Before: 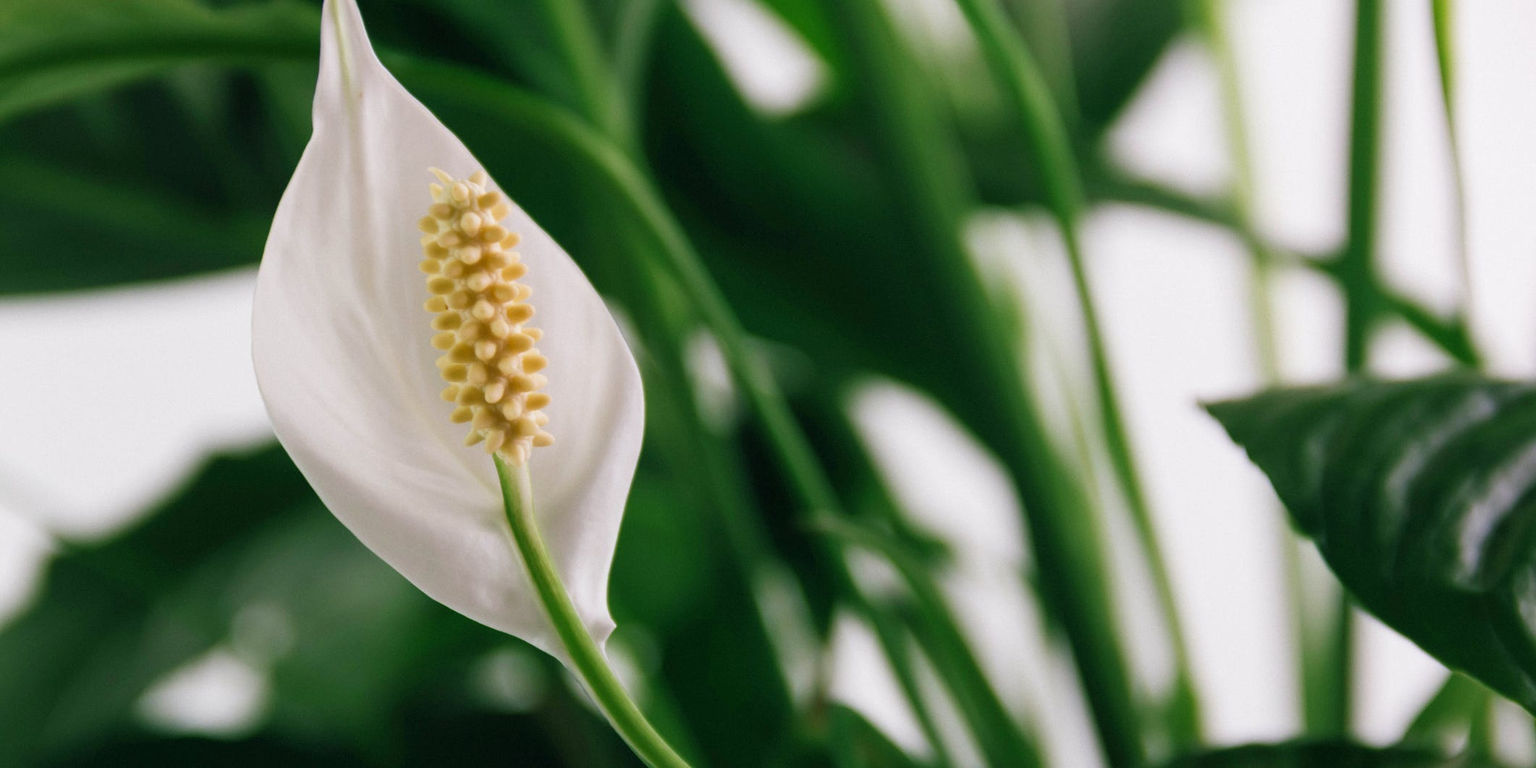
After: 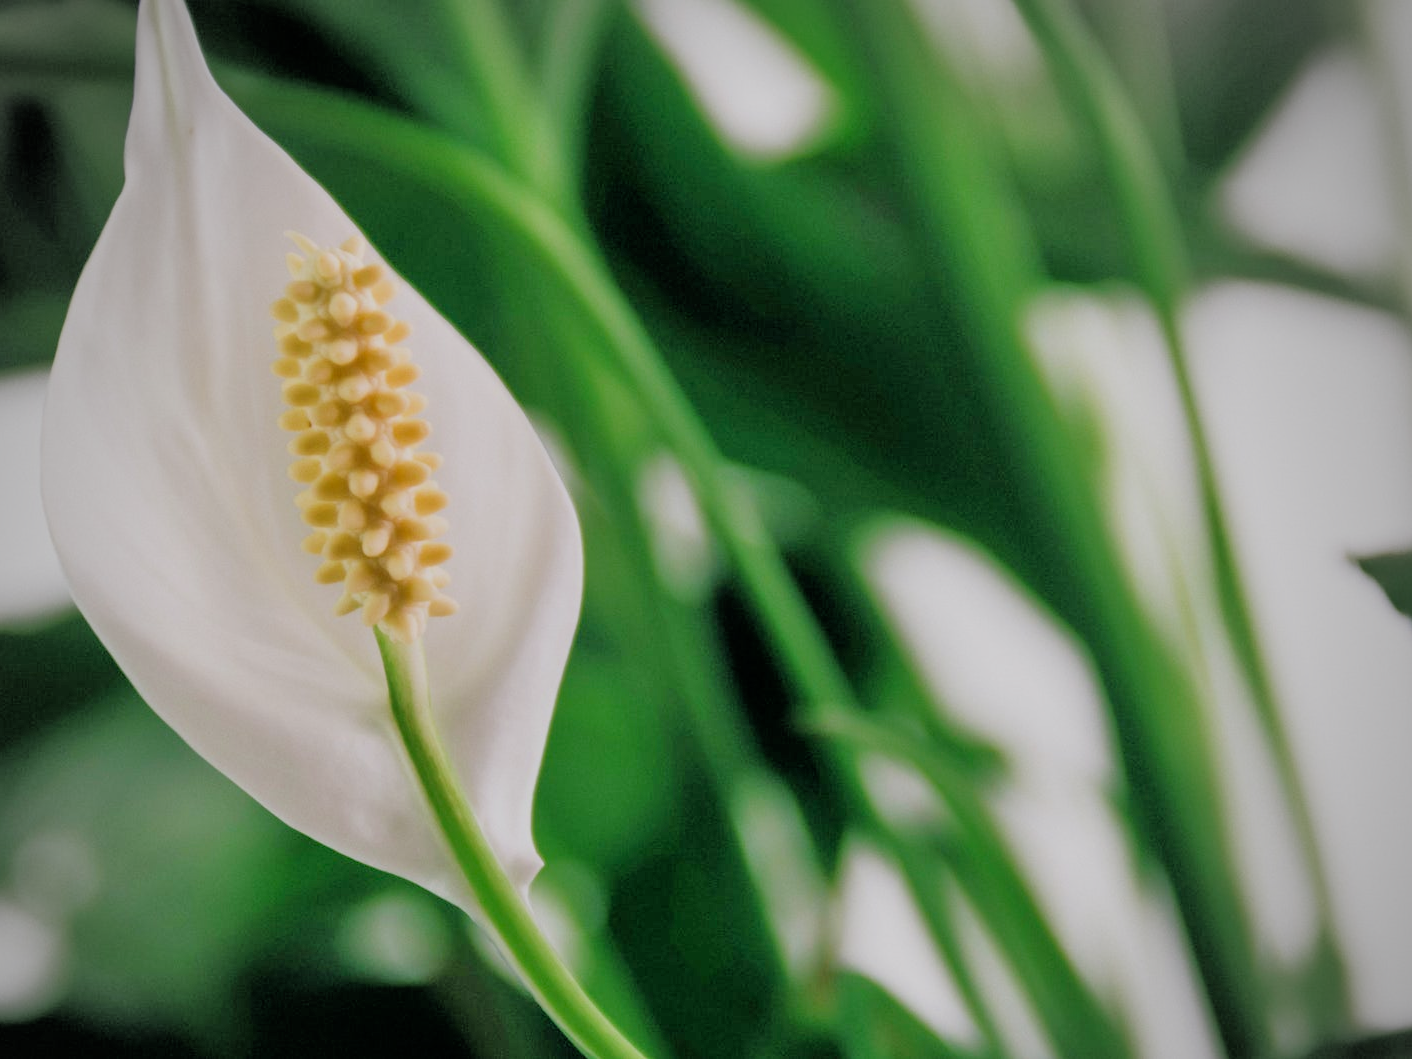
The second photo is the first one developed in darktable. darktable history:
tone equalizer: -7 EV 0.15 EV, -6 EV 0.625 EV, -5 EV 1.15 EV, -4 EV 1.32 EV, -3 EV 1.16 EV, -2 EV 0.6 EV, -1 EV 0.161 EV, smoothing 1
filmic rgb: black relative exposure -7.38 EV, white relative exposure 5.05 EV, threshold 2.97 EV, hardness 3.2, enable highlight reconstruction true
crop and rotate: left 14.508%, right 18.9%
exposure: exposure 0.194 EV, compensate highlight preservation false
vignetting: fall-off start 71.44%, brightness -0.441, saturation -0.688, center (-0.038, 0.155)
